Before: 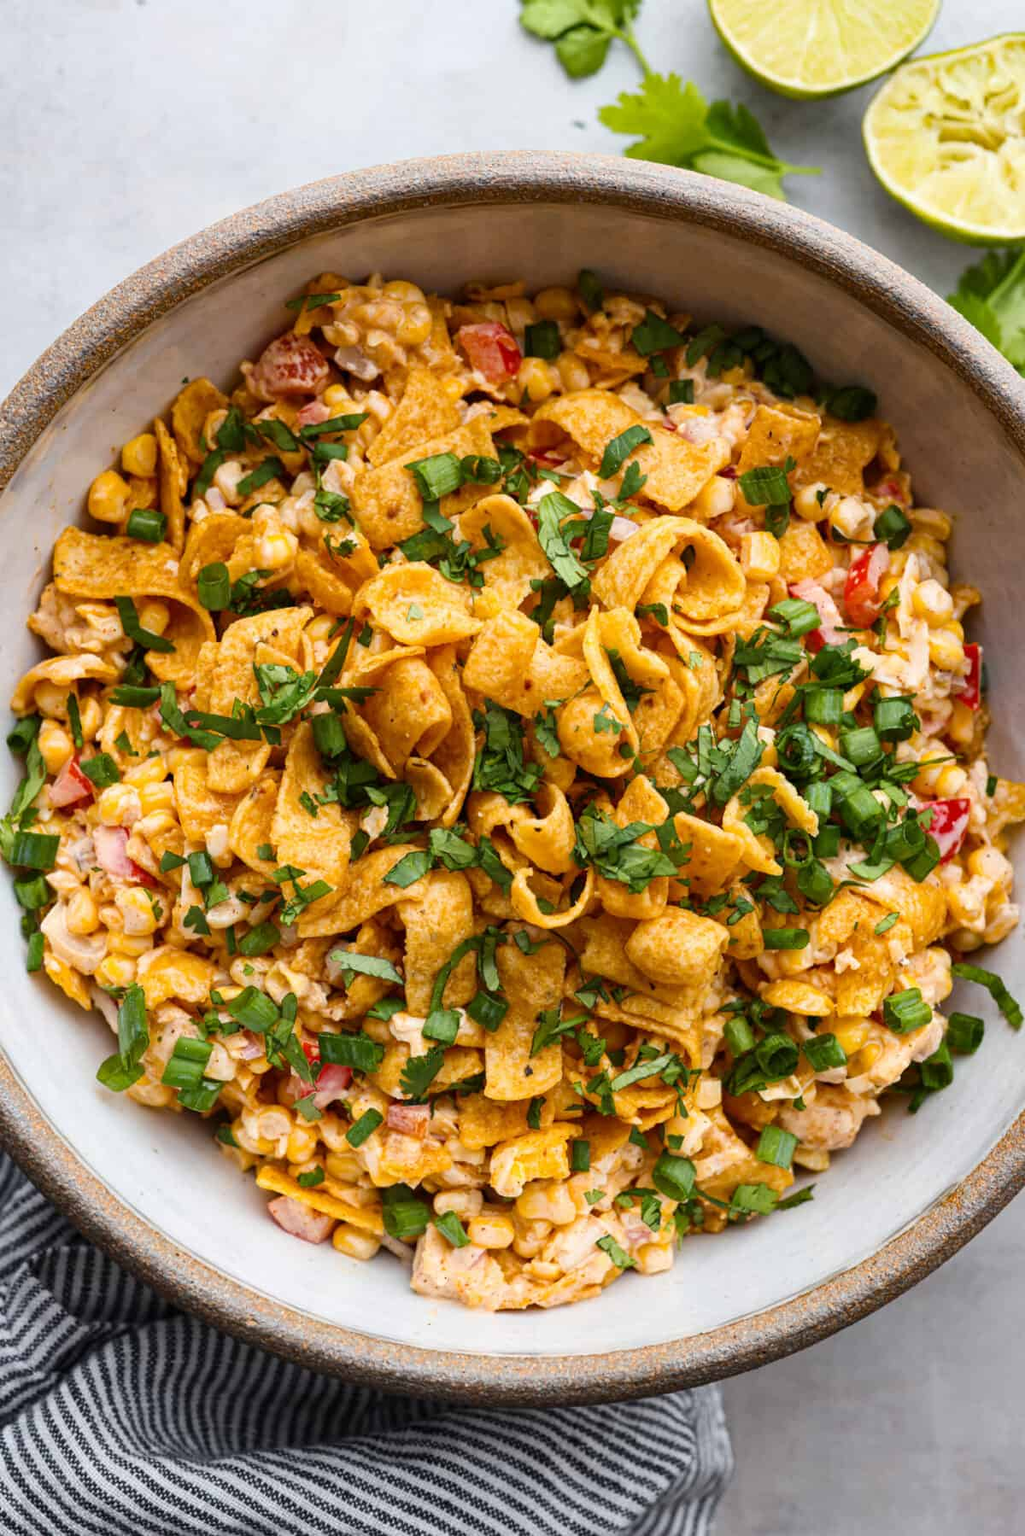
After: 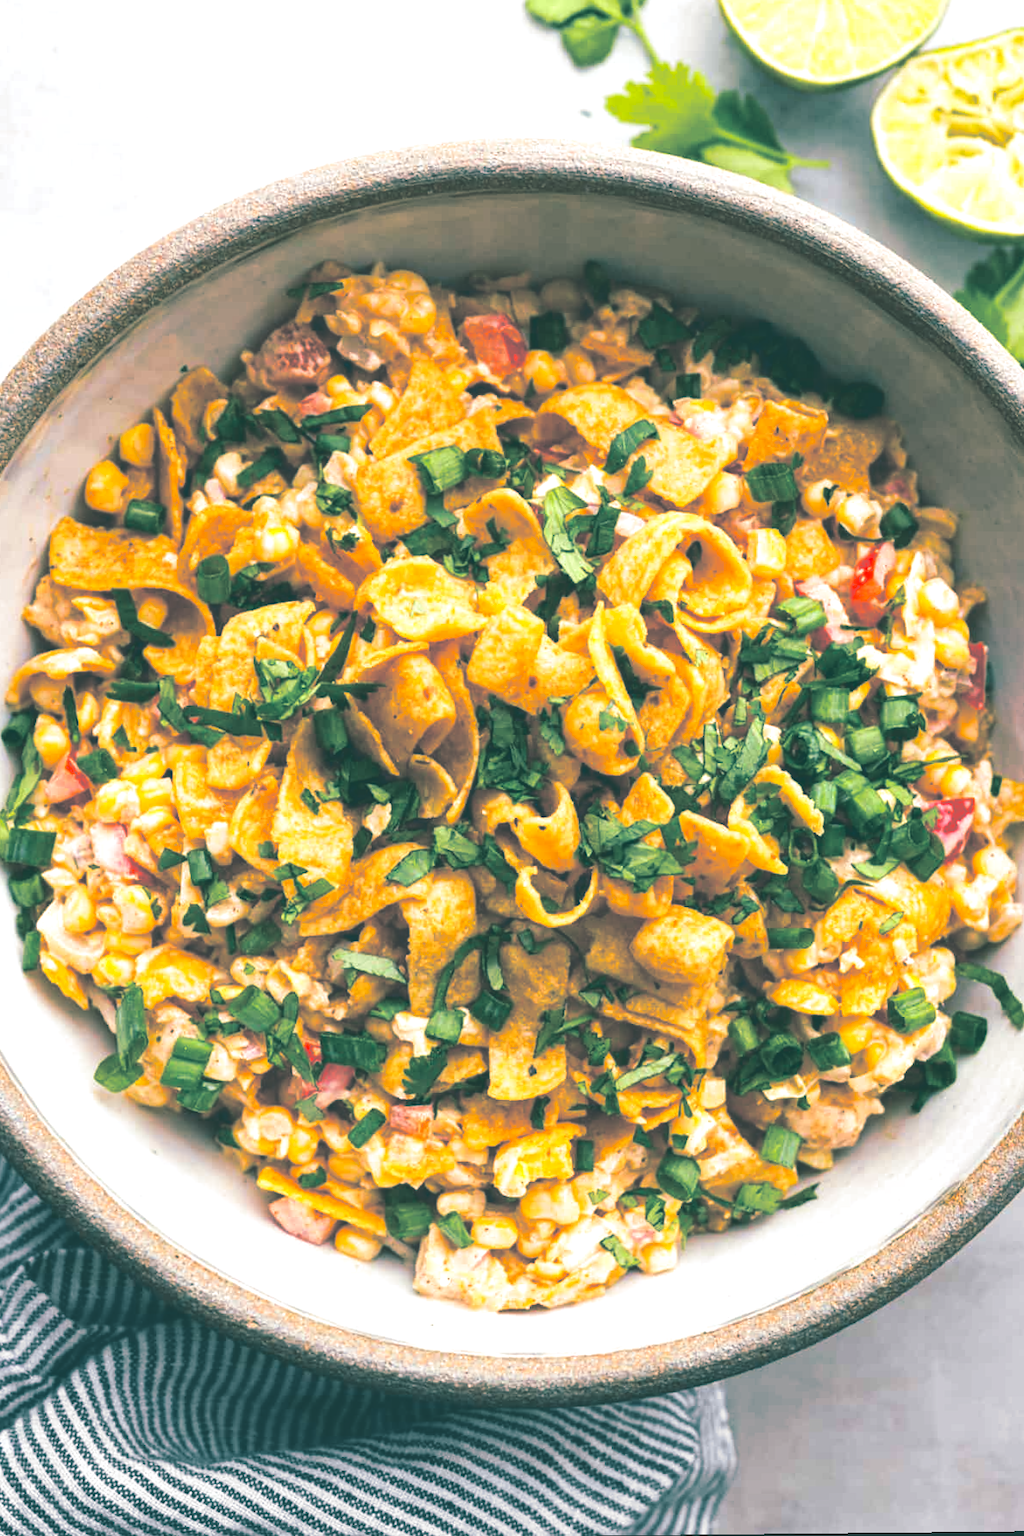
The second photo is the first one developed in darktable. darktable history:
rotate and perspective: rotation 0.174°, lens shift (vertical) 0.013, lens shift (horizontal) 0.019, shear 0.001, automatic cropping original format, crop left 0.007, crop right 0.991, crop top 0.016, crop bottom 0.997
exposure: black level correction 0, exposure 0.7 EV, compensate exposure bias true, compensate highlight preservation false
tone curve: curves: ch0 [(0, 0.211) (0.15, 0.25) (1, 0.953)], color space Lab, independent channels, preserve colors none
split-toning: shadows › hue 186.43°, highlights › hue 49.29°, compress 30.29%
